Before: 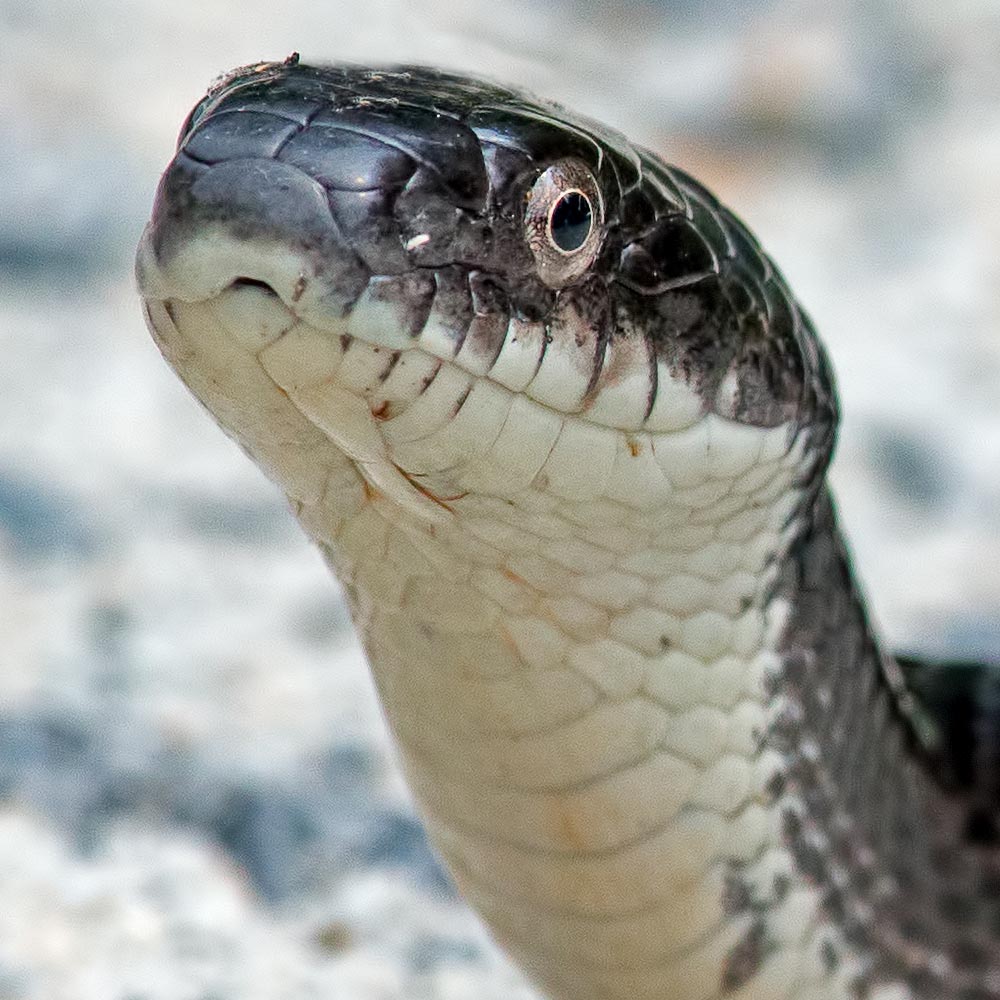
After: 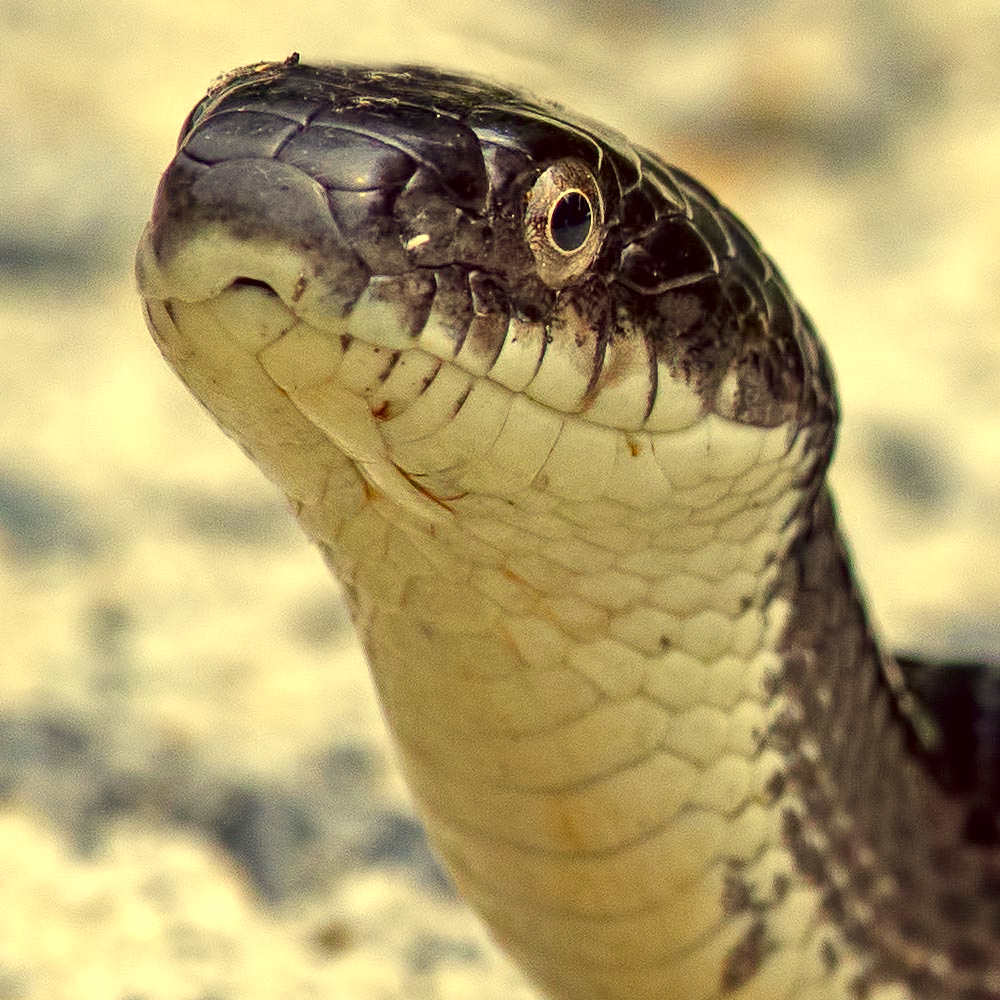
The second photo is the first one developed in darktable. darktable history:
contrast brightness saturation: brightness -0.095
color correction: highlights a* -0.35, highlights b* 39.61, shadows a* 9.31, shadows b* -0.264
exposure: exposure 0.209 EV, compensate highlight preservation false
